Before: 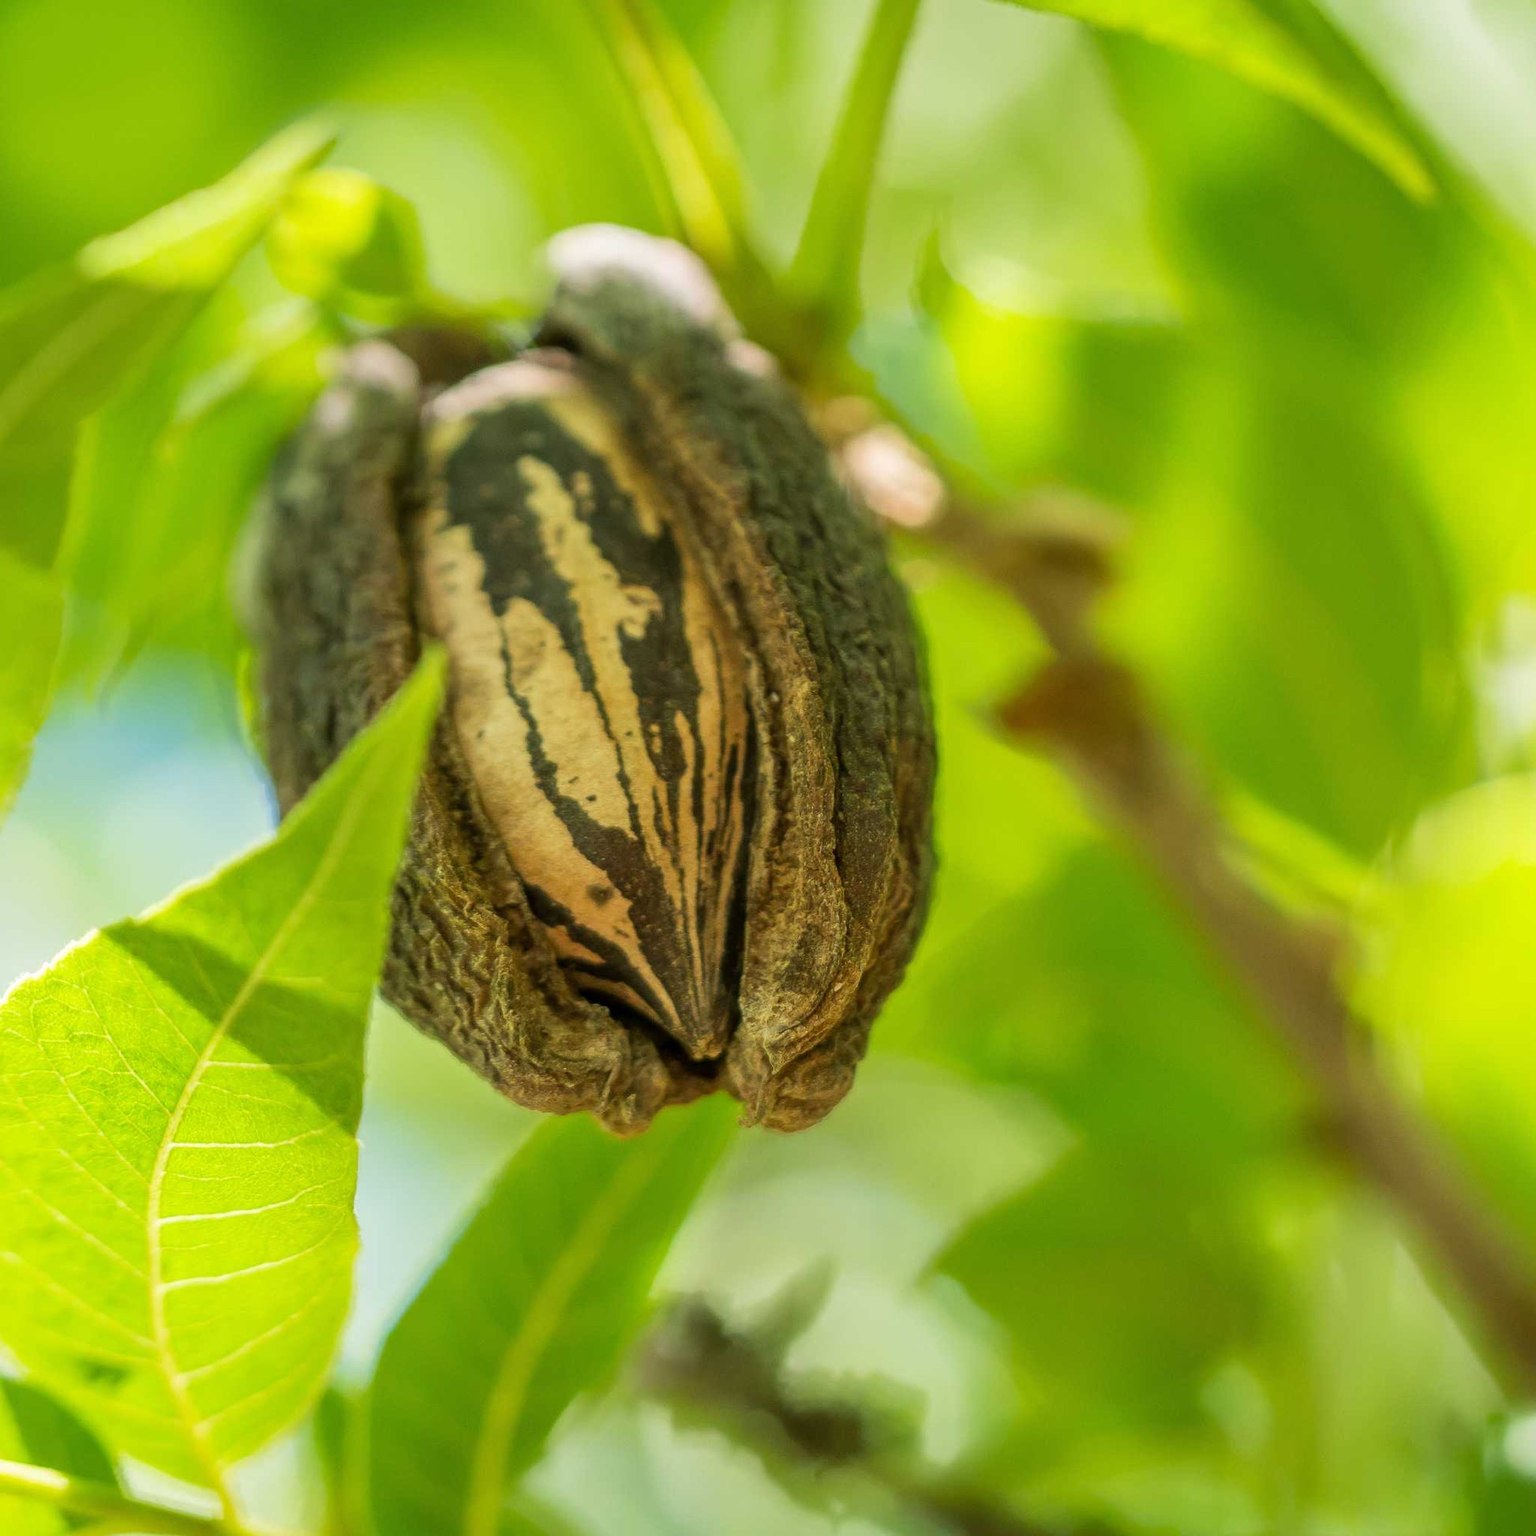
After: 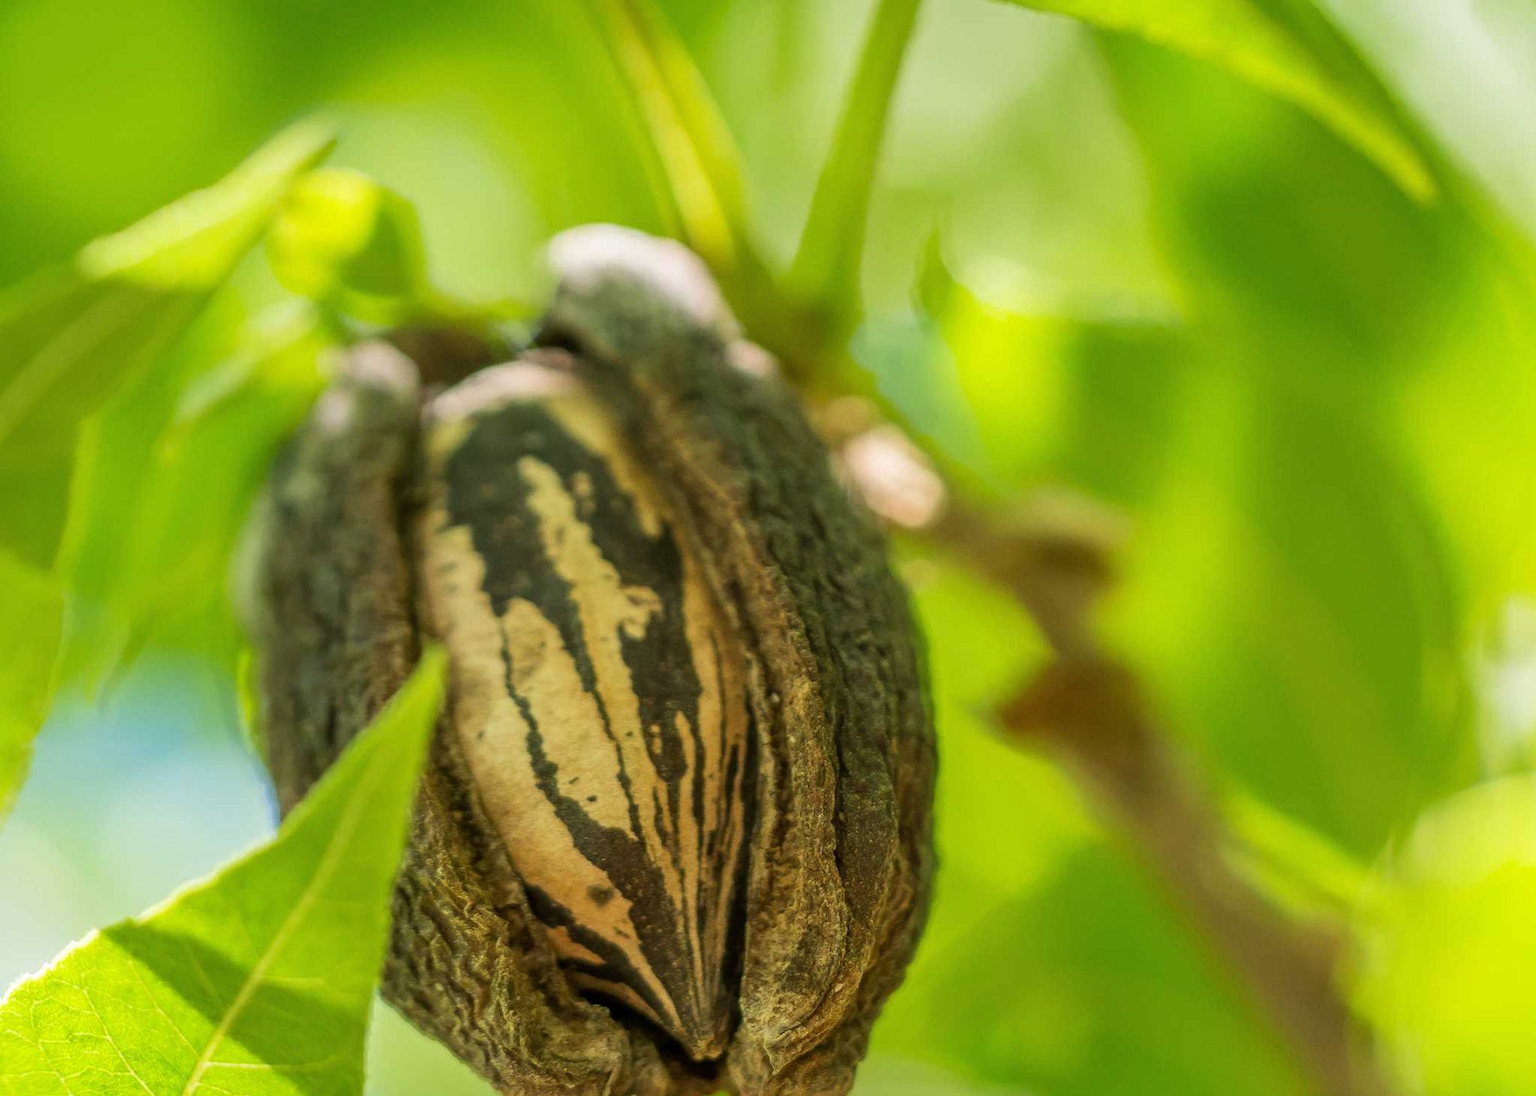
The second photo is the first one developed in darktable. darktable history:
crop: bottom 28.576%
levels: levels [0, 0.51, 1]
